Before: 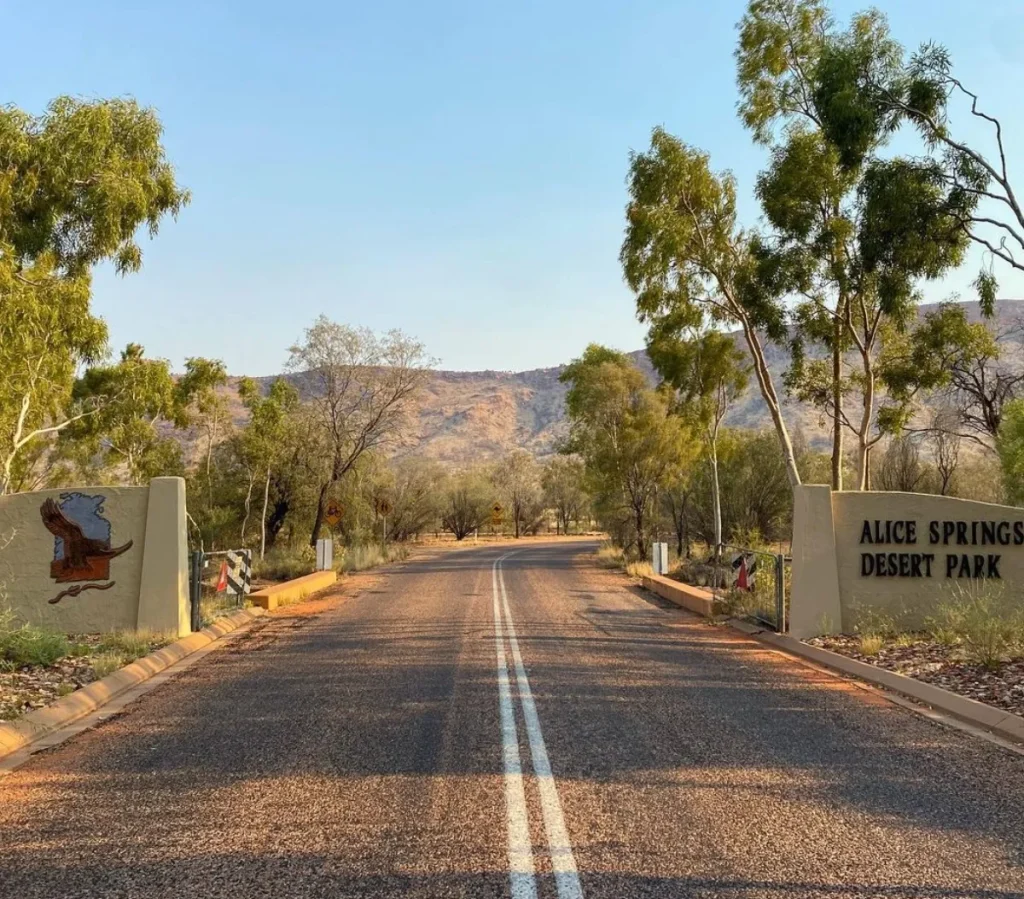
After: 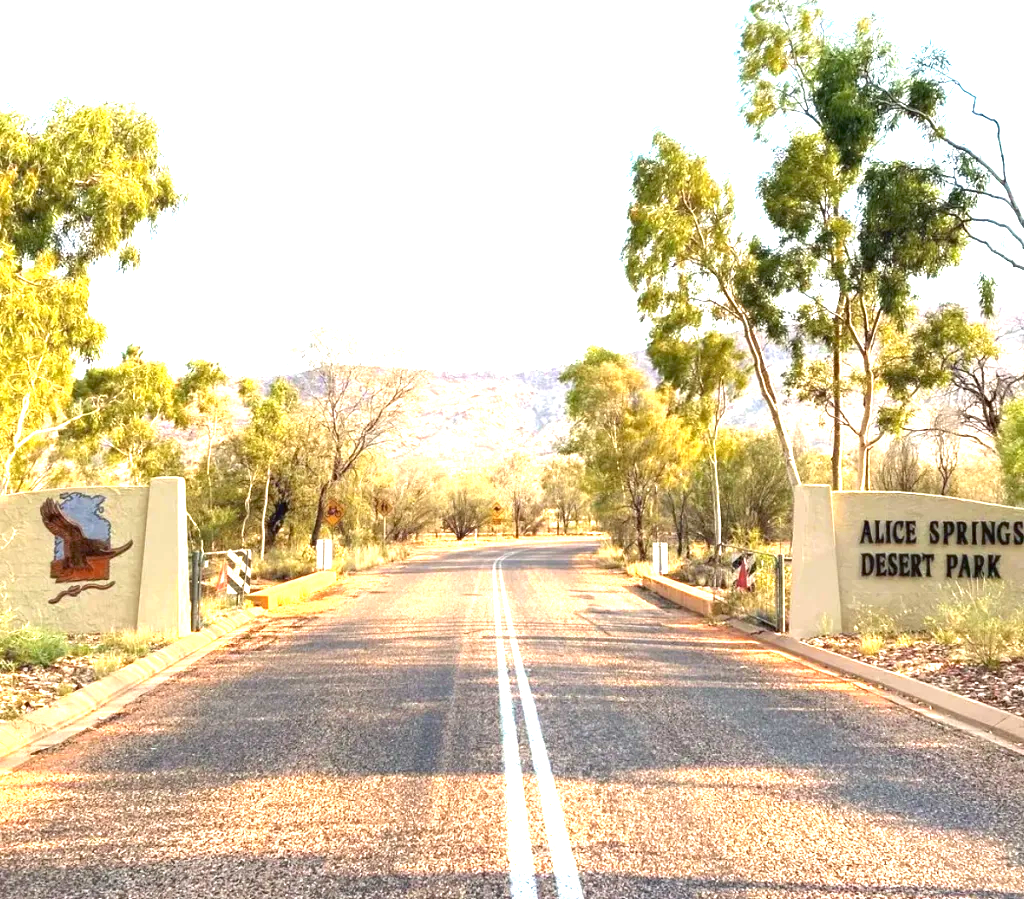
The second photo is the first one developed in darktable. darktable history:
exposure: exposure 2.027 EV, compensate highlight preservation false
